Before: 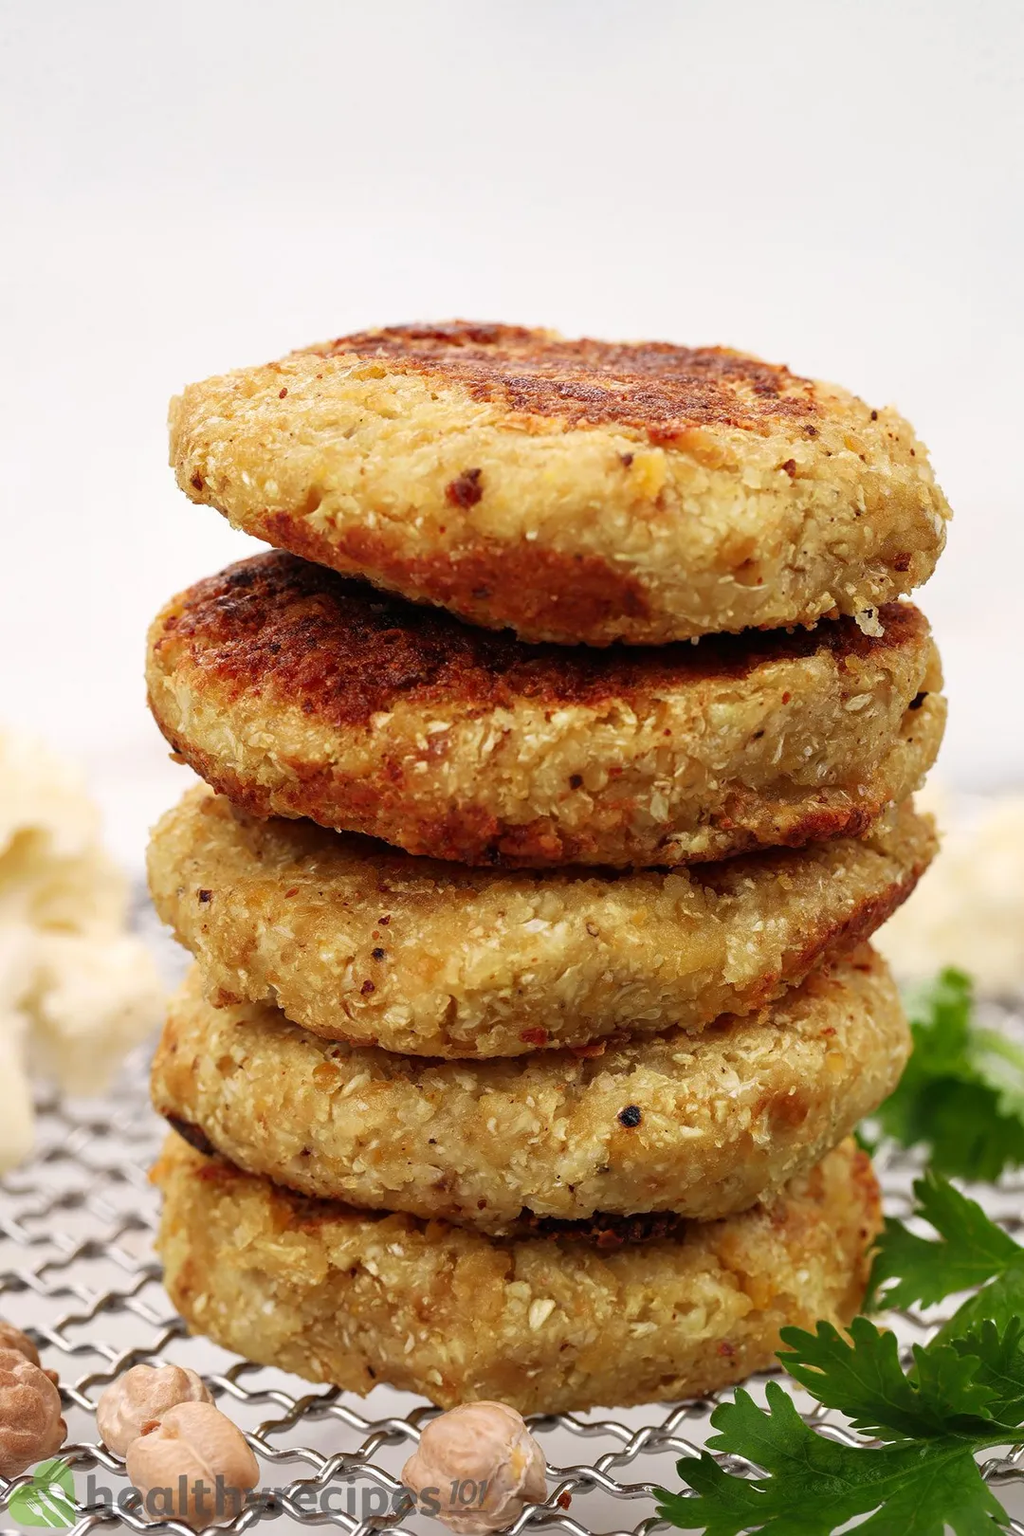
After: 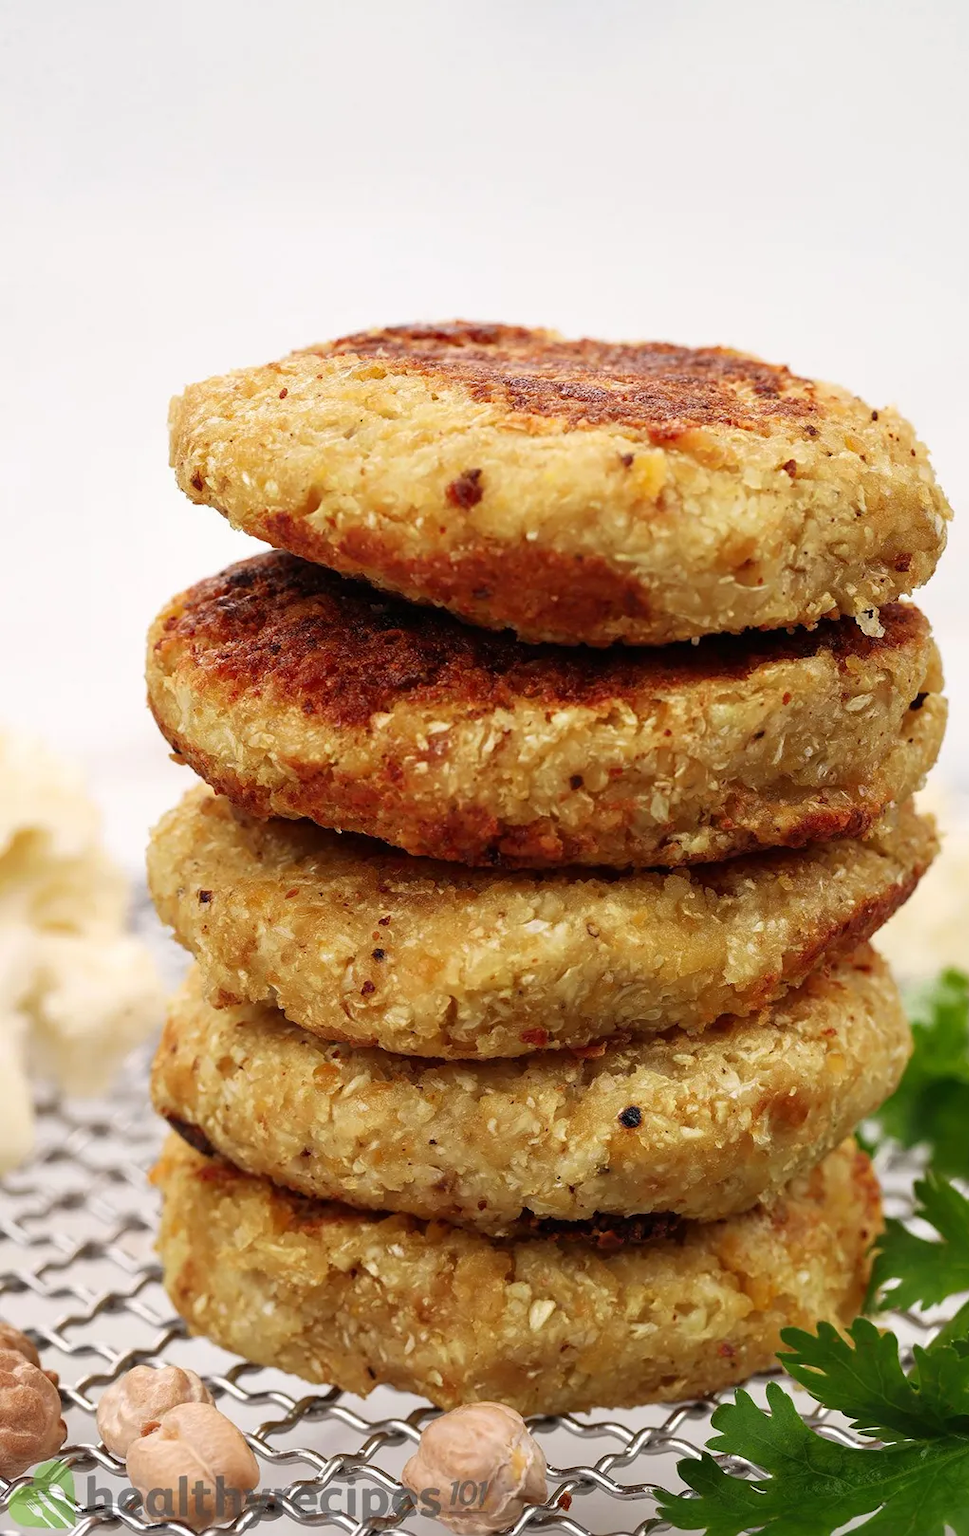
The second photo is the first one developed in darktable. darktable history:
crop and rotate: left 0%, right 5.325%
